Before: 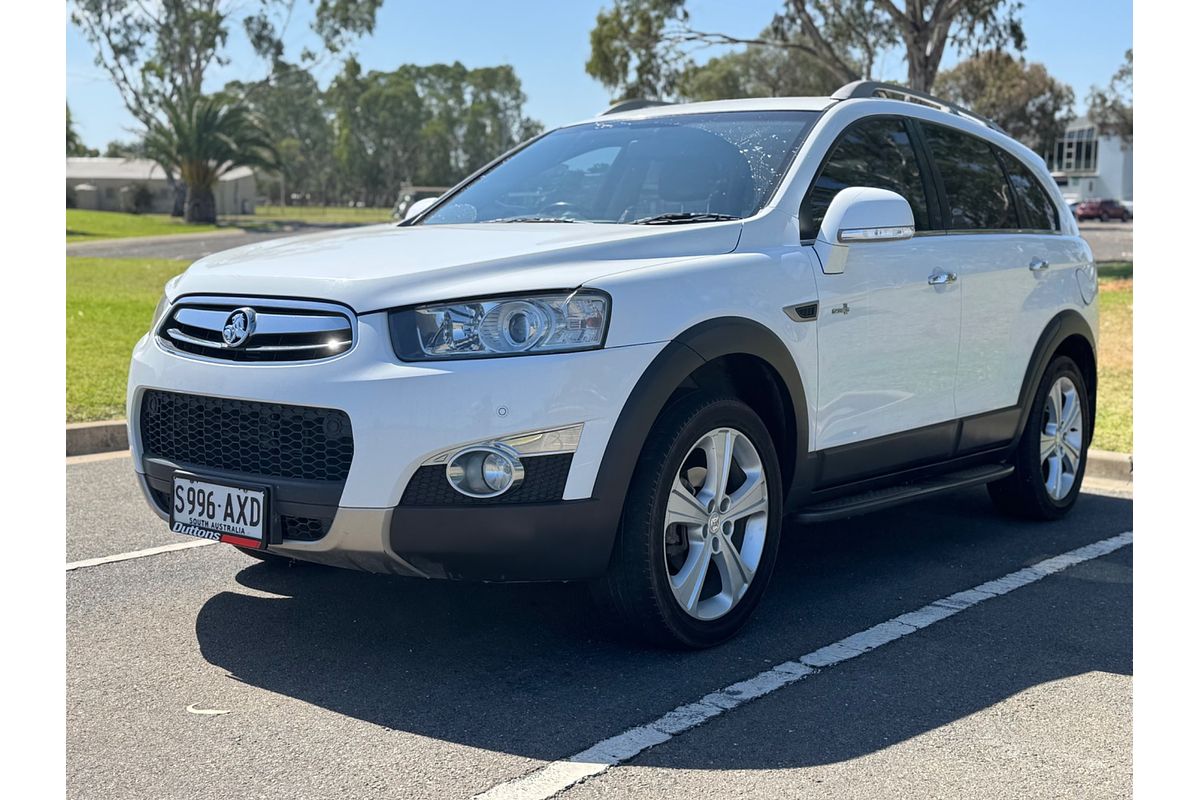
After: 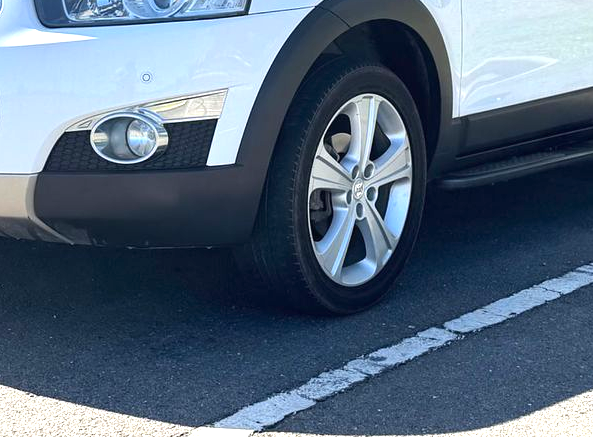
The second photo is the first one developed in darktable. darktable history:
exposure: black level correction 0, exposure 1 EV, compensate exposure bias true, compensate highlight preservation false
crop: left 29.672%, top 41.786%, right 20.851%, bottom 3.487%
